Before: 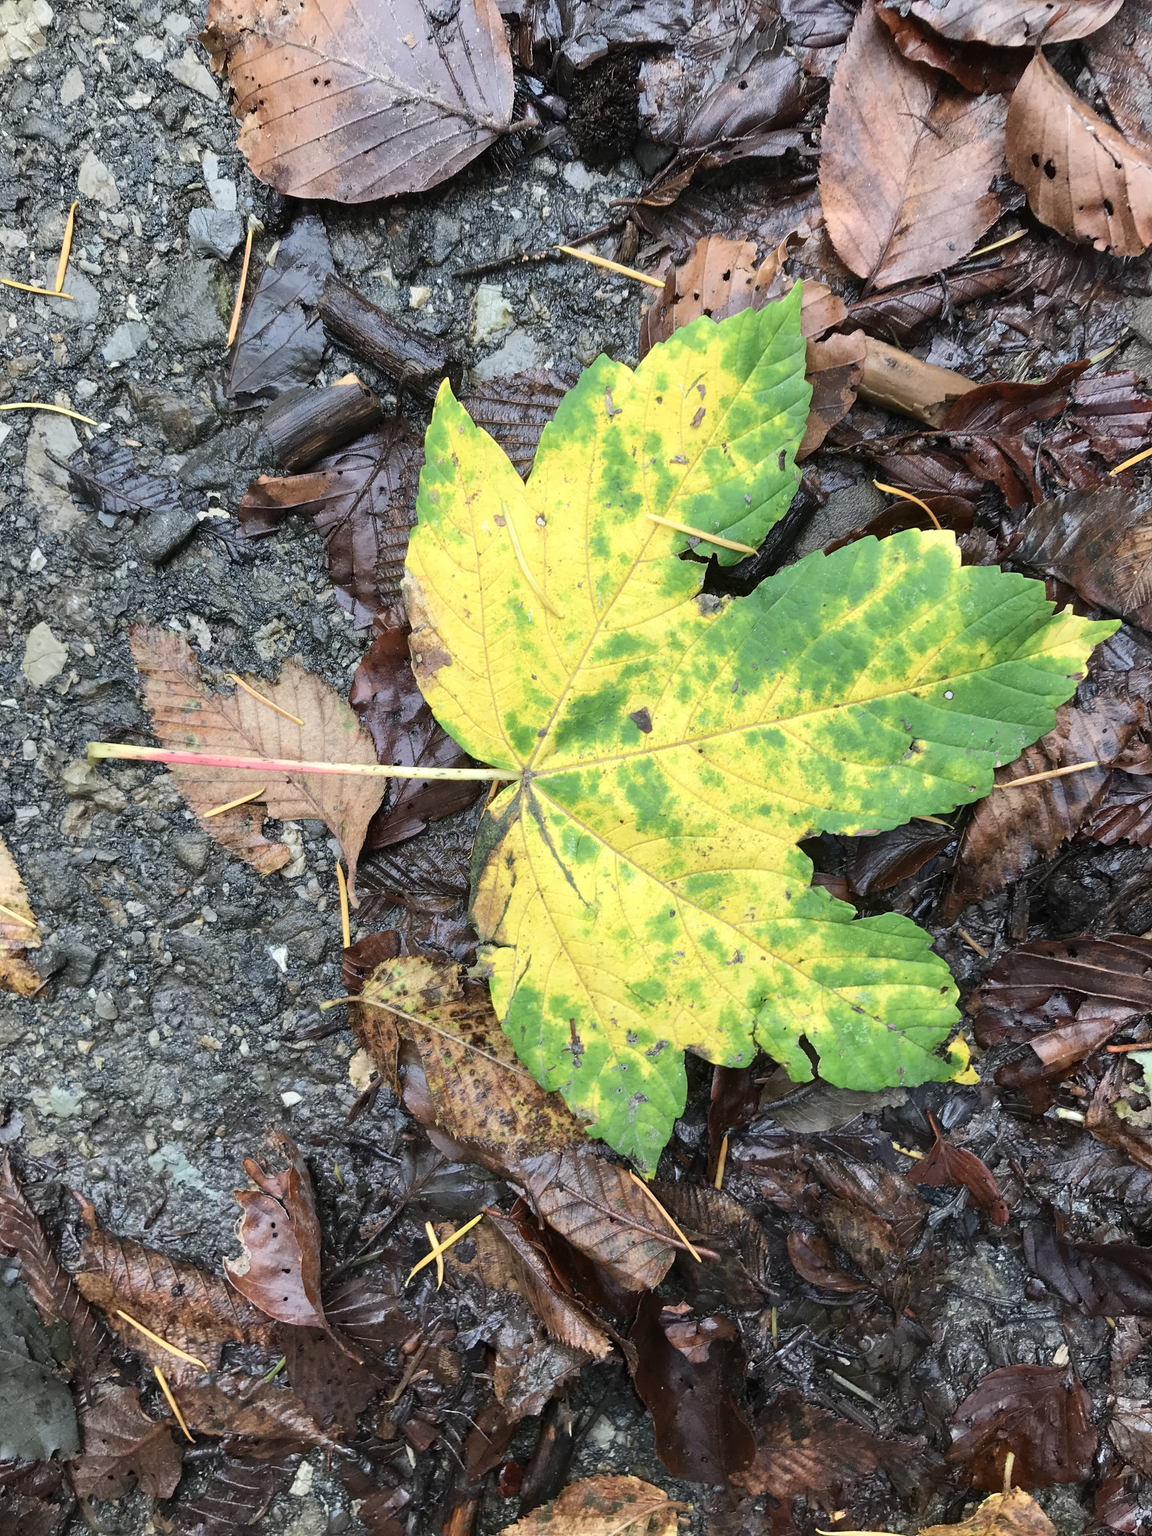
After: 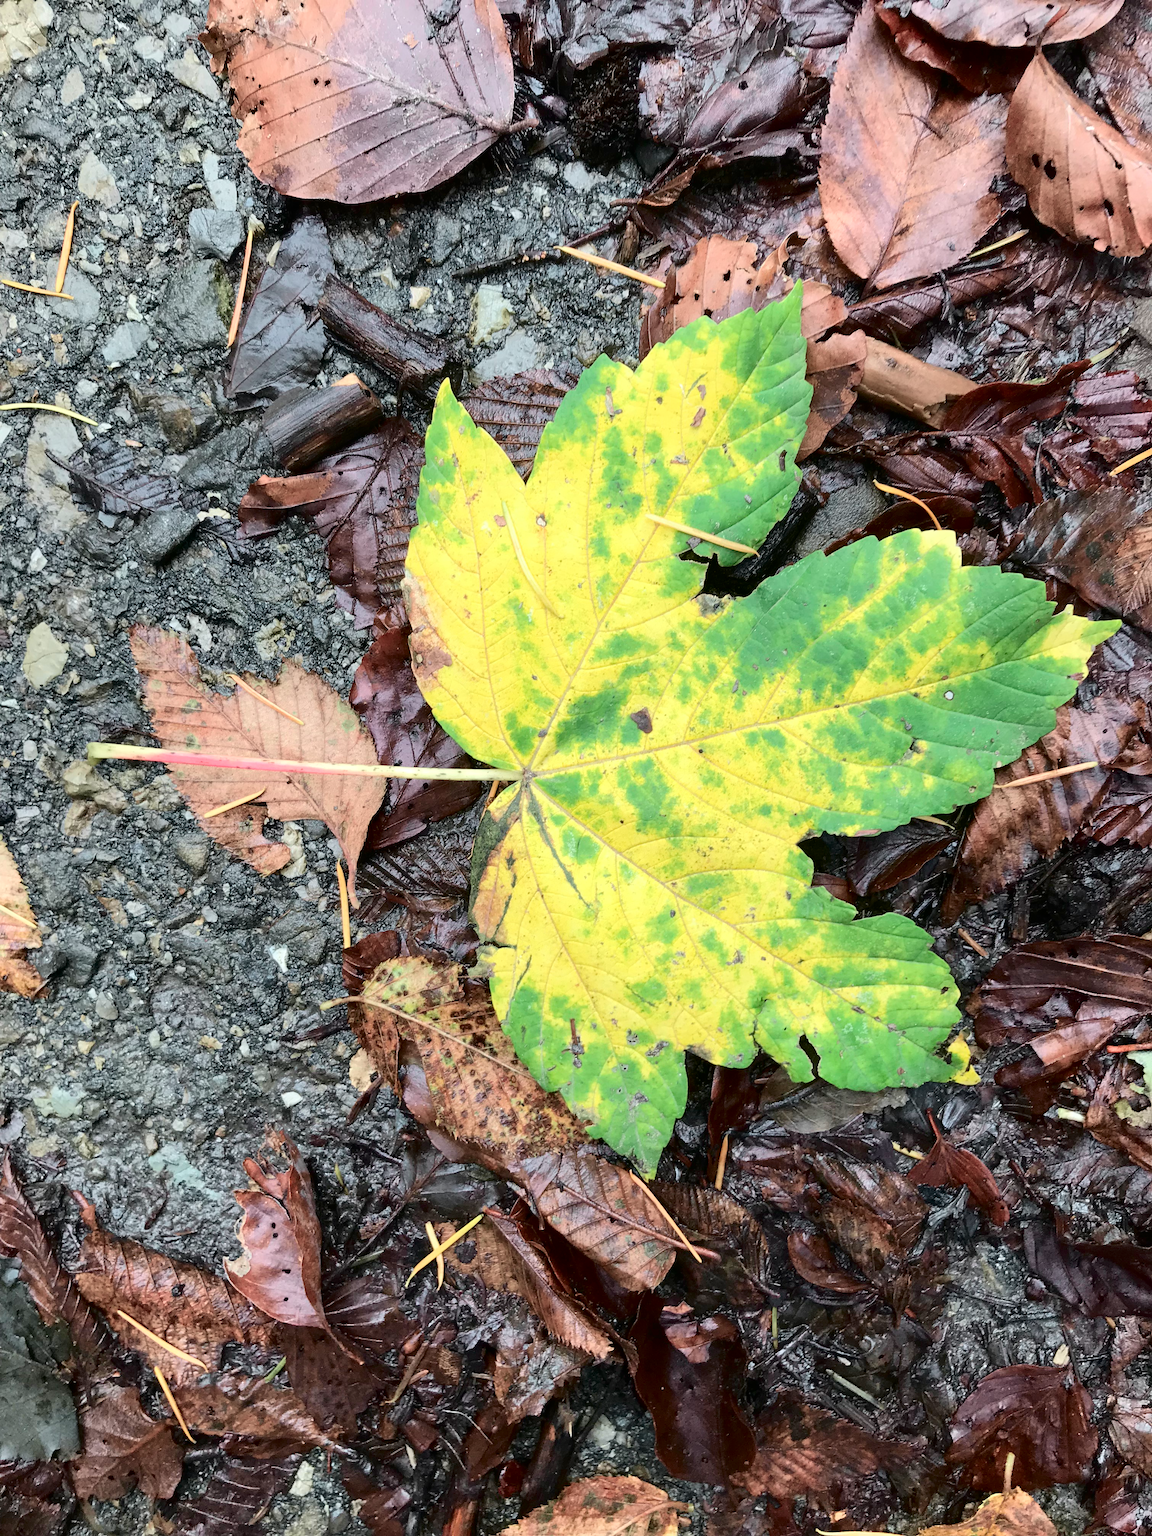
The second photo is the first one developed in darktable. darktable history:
tone curve: curves: ch0 [(0.003, 0) (0.066, 0.023) (0.149, 0.094) (0.264, 0.238) (0.395, 0.421) (0.517, 0.56) (0.688, 0.743) (0.813, 0.846) (1, 1)]; ch1 [(0, 0) (0.164, 0.115) (0.337, 0.332) (0.39, 0.398) (0.464, 0.461) (0.501, 0.5) (0.521, 0.535) (0.571, 0.588) (0.652, 0.681) (0.733, 0.749) (0.811, 0.796) (1, 1)]; ch2 [(0, 0) (0.337, 0.382) (0.464, 0.476) (0.501, 0.502) (0.527, 0.54) (0.556, 0.567) (0.6, 0.59) (0.687, 0.675) (1, 1)], color space Lab, independent channels, preserve colors none
